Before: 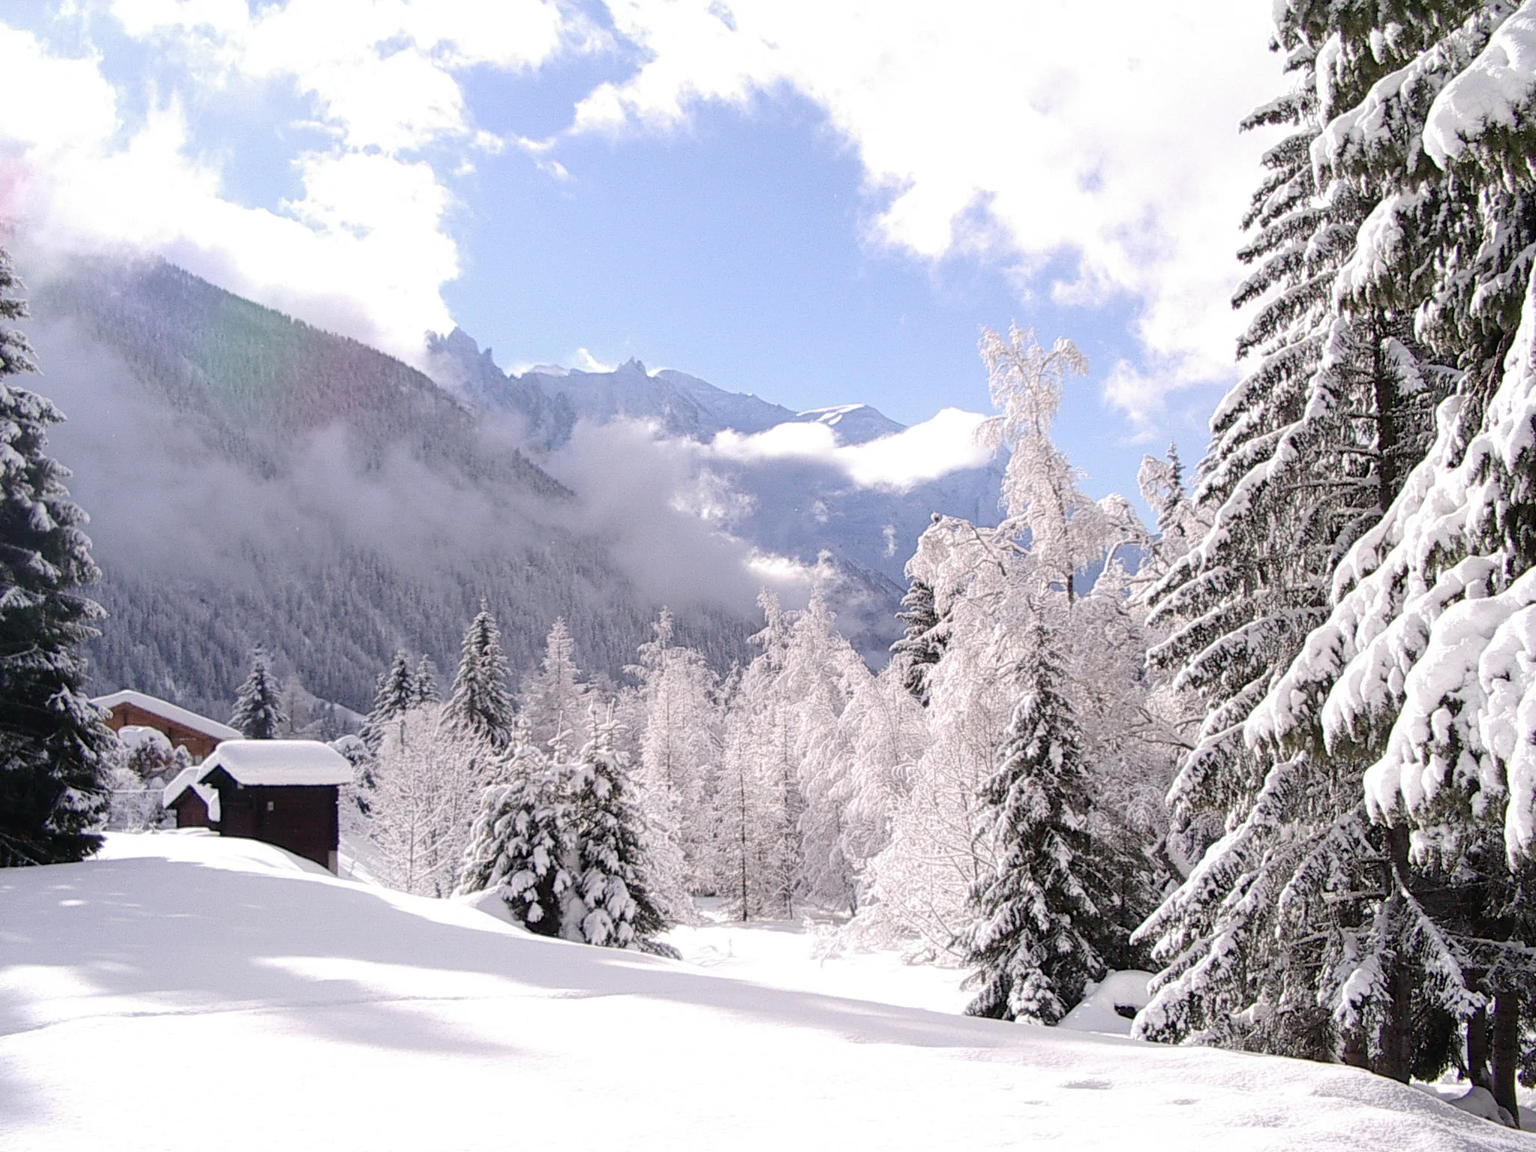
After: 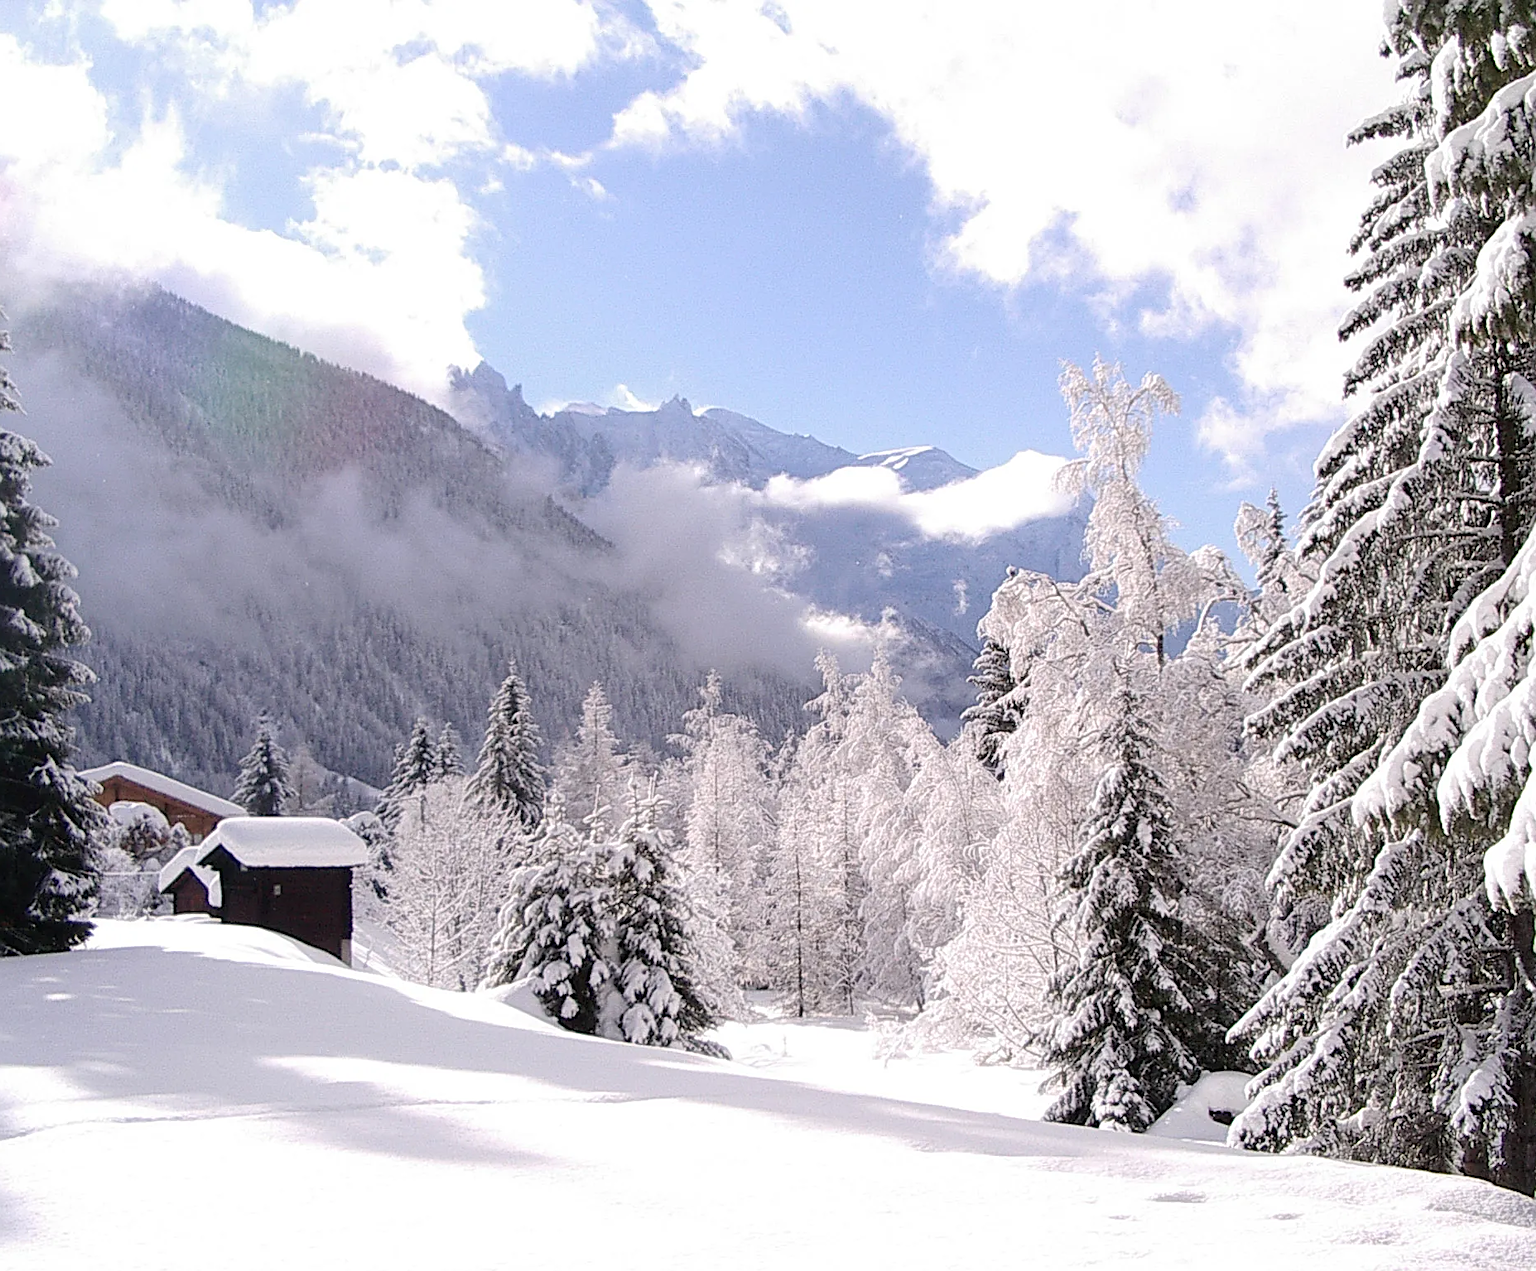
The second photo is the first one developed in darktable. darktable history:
sharpen: on, module defaults
crop and rotate: left 1.279%, right 8.108%
